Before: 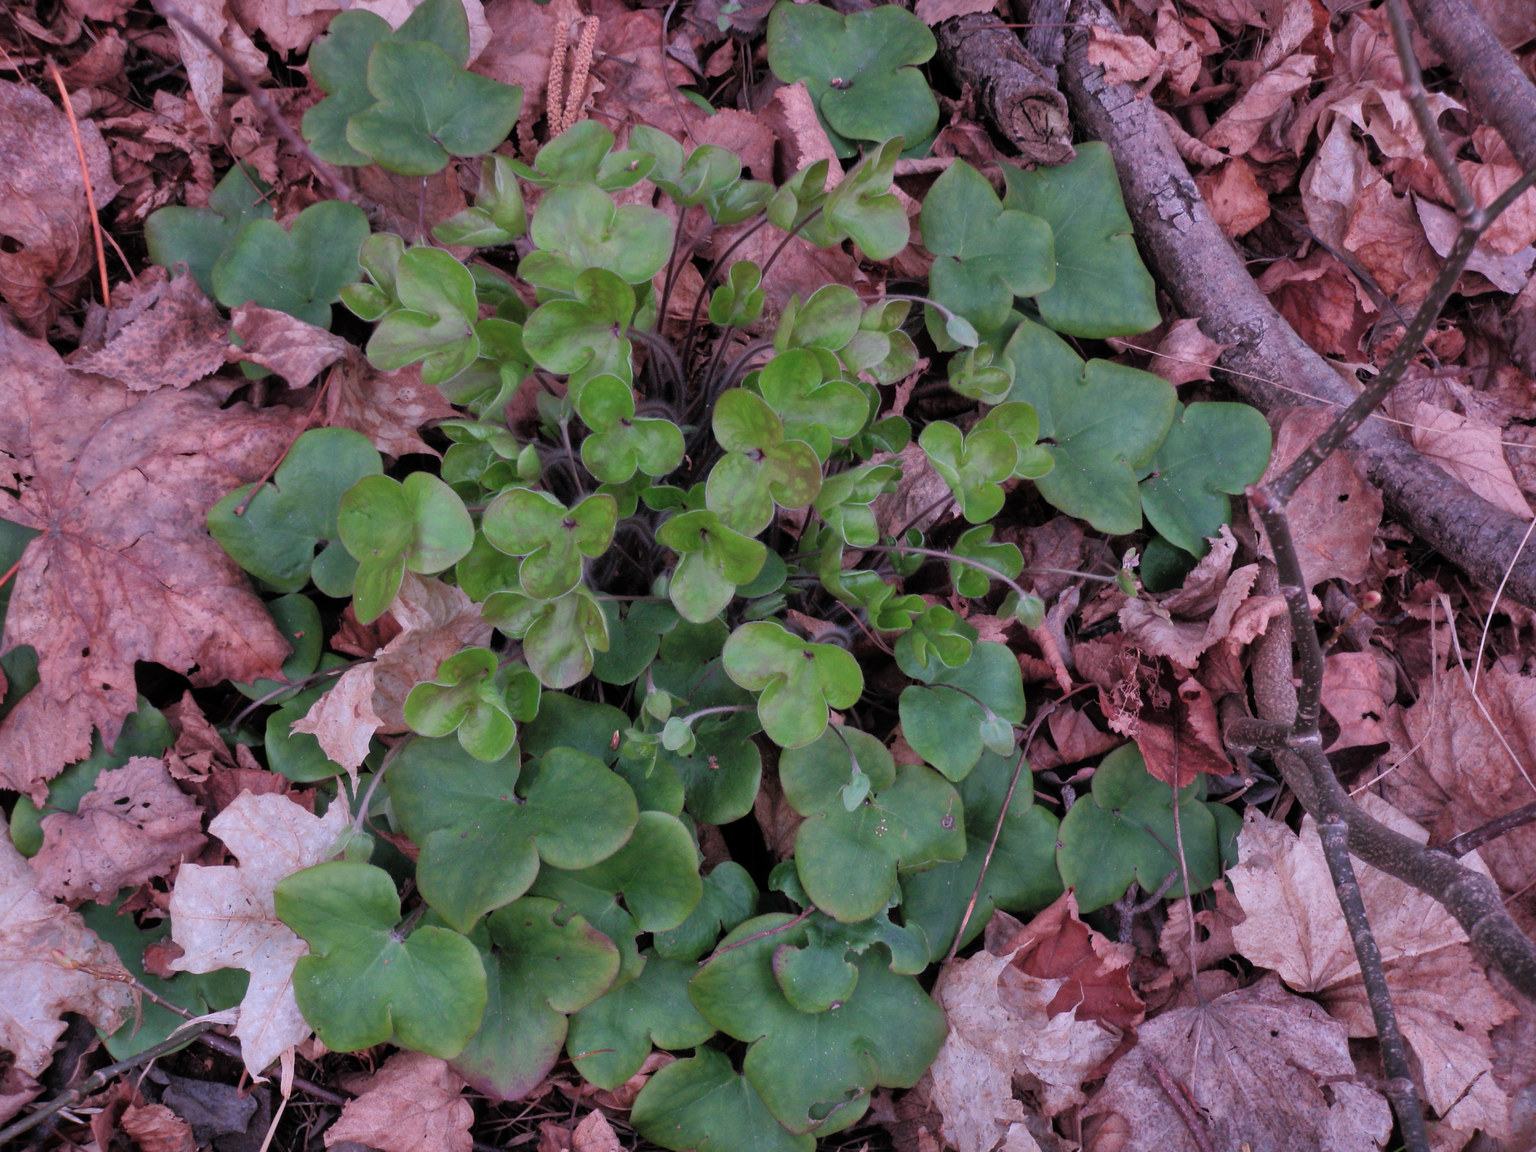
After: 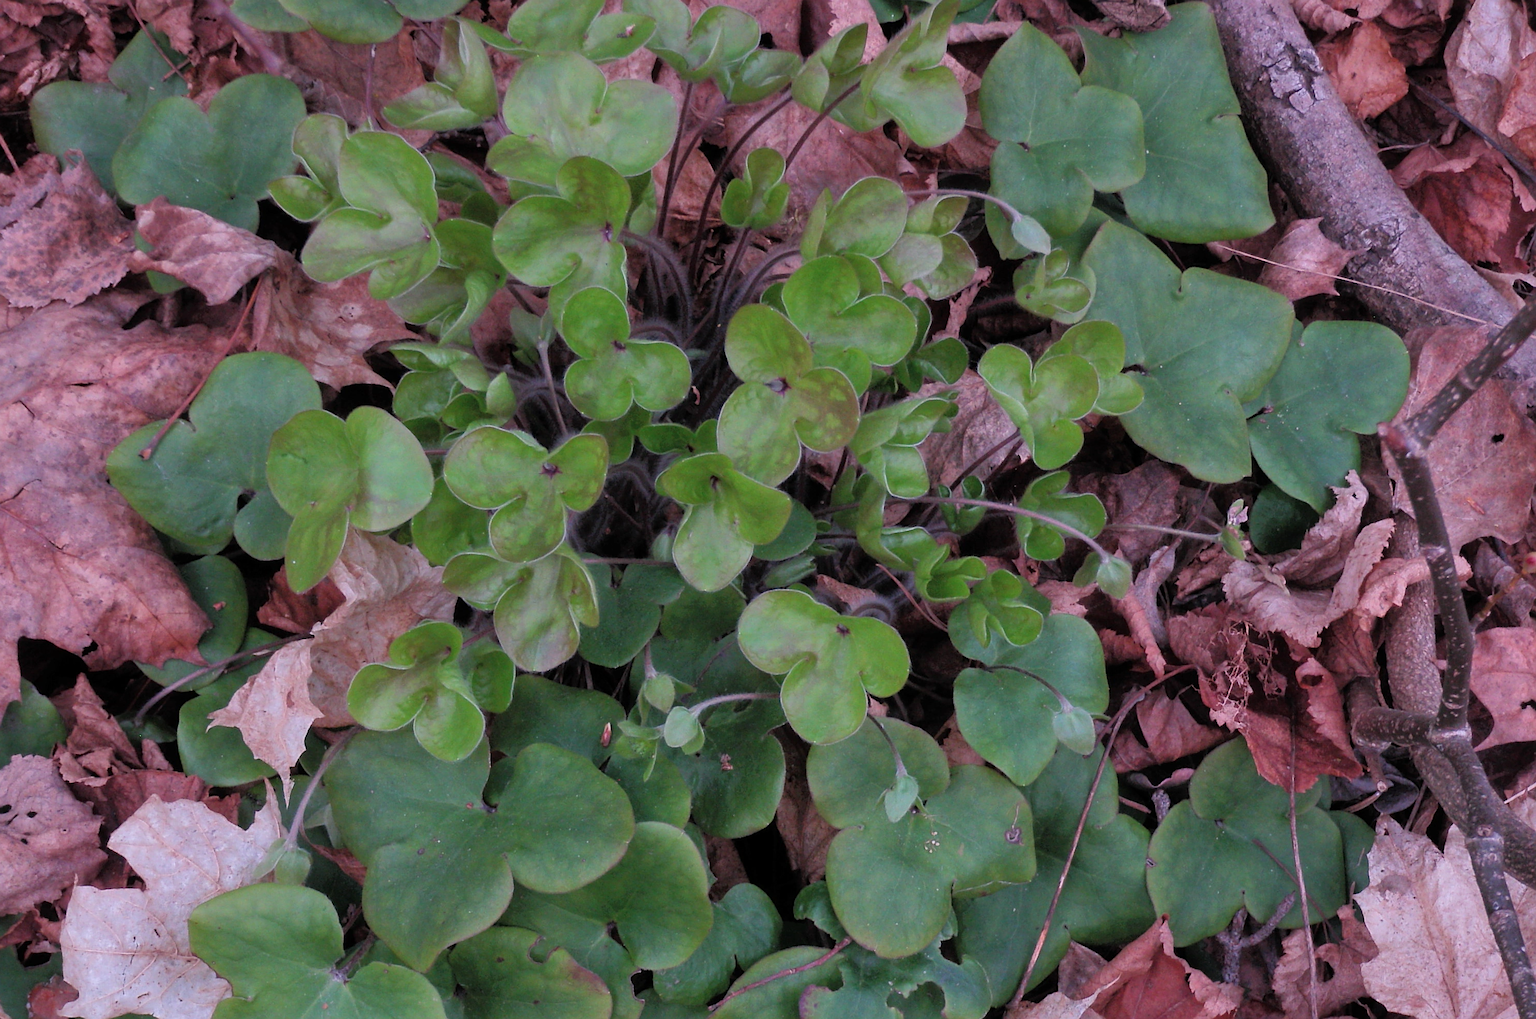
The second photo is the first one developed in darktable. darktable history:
sharpen: on, module defaults
crop: left 7.859%, top 12.201%, right 10.47%, bottom 15.47%
